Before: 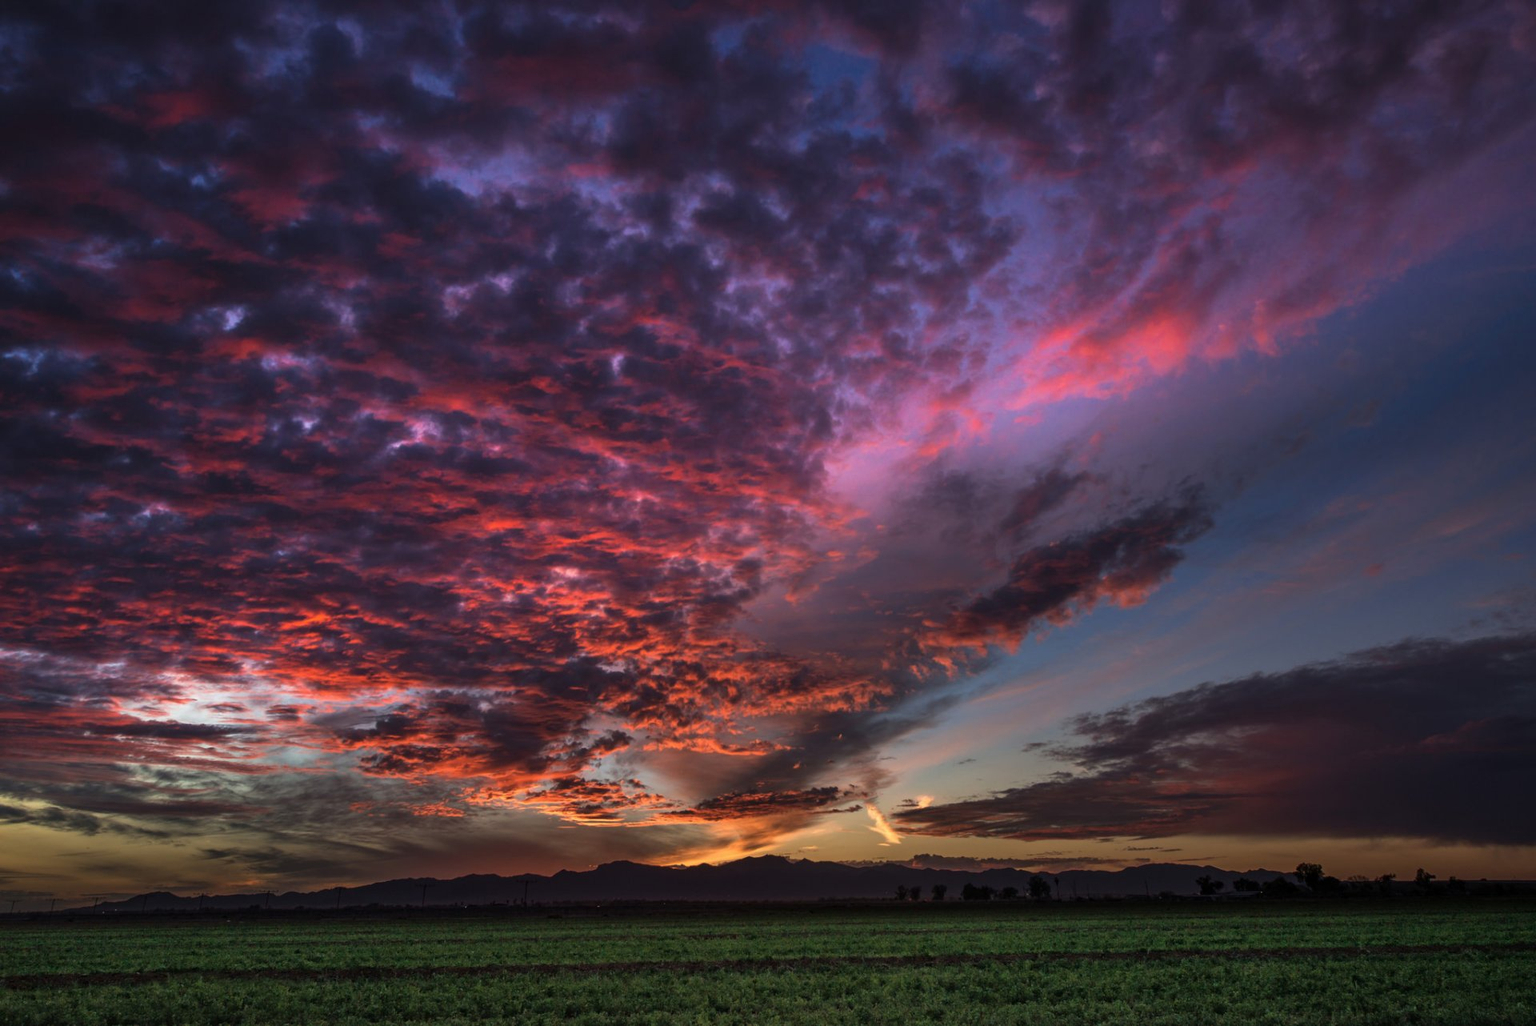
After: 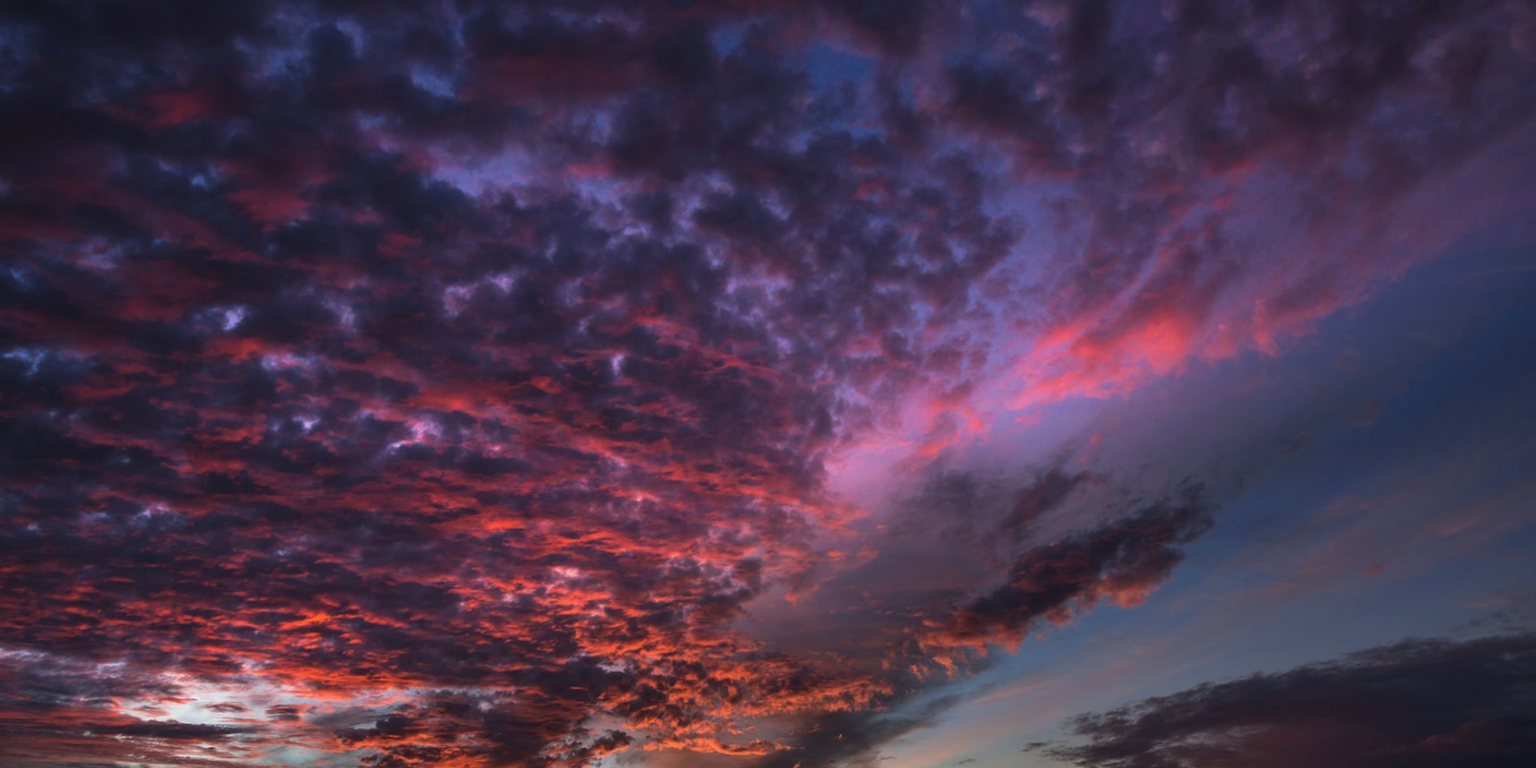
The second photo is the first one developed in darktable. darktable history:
crop: bottom 24.967%
white balance: red 0.982, blue 1.018
